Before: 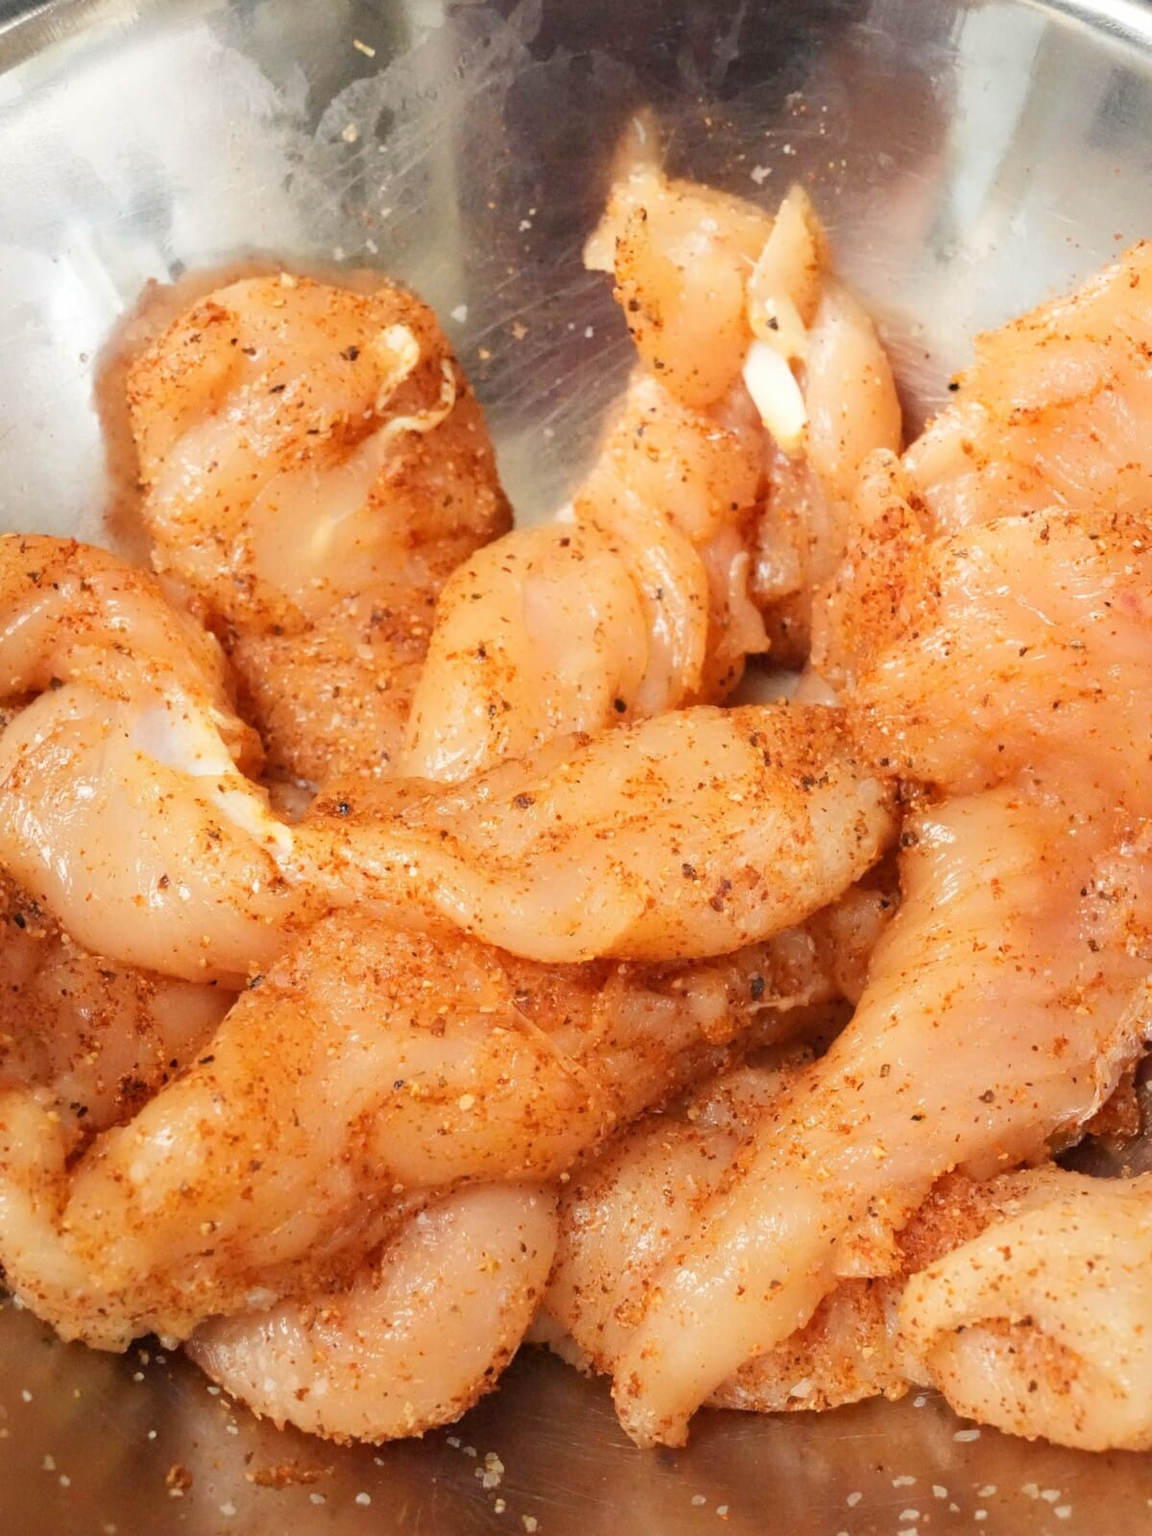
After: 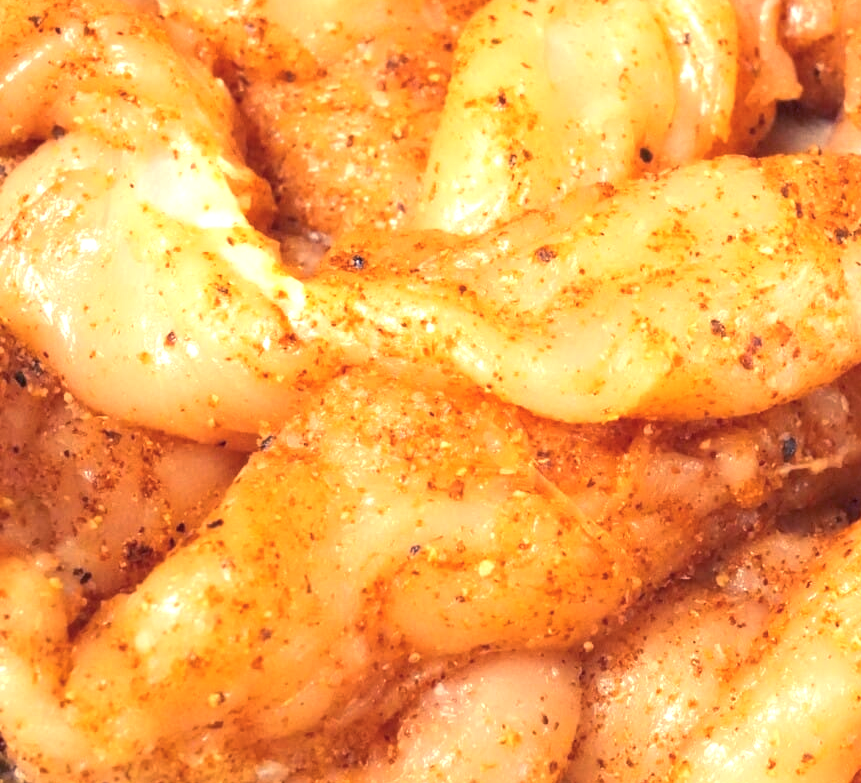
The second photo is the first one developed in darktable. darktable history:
color balance rgb: shadows lift › luminance -28.41%, shadows lift › chroma 15.07%, shadows lift › hue 267.05°, highlights gain › chroma 3.009%, highlights gain › hue 60°, perceptual saturation grading › global saturation 0.056%, perceptual brilliance grading › global brilliance 29.982%, contrast -10.615%
contrast brightness saturation: saturation -0.067
crop: top 36.283%, right 28.216%, bottom 14.729%
